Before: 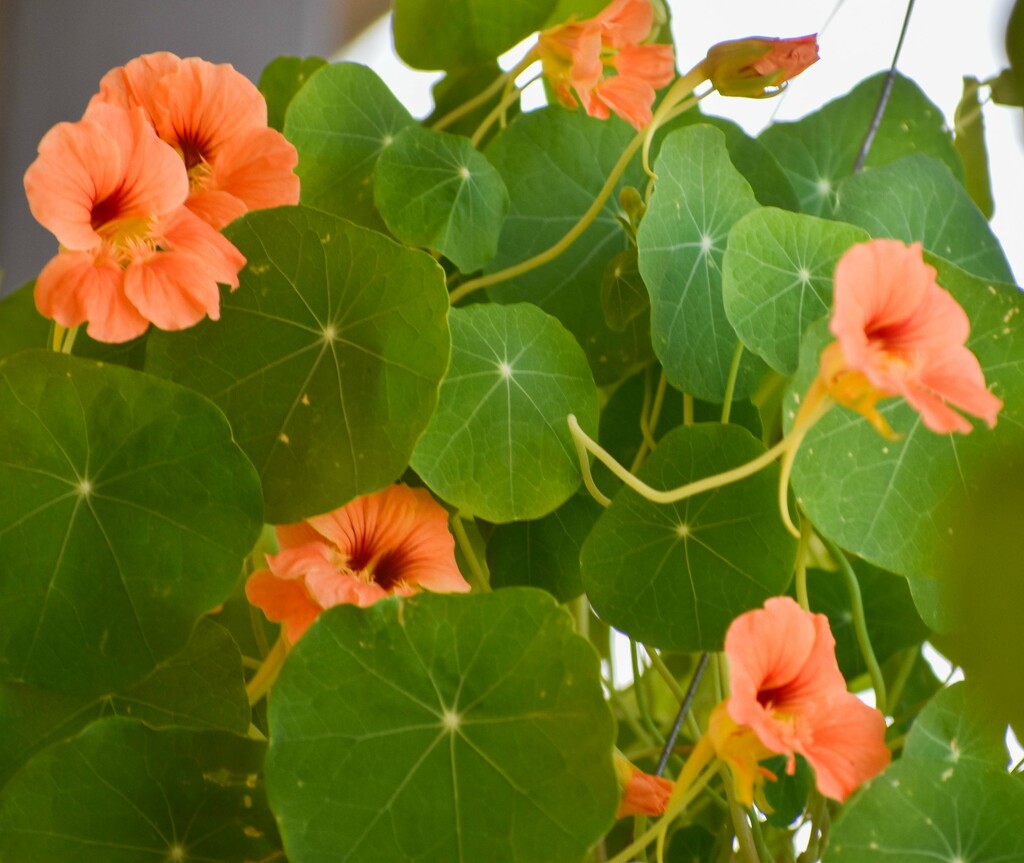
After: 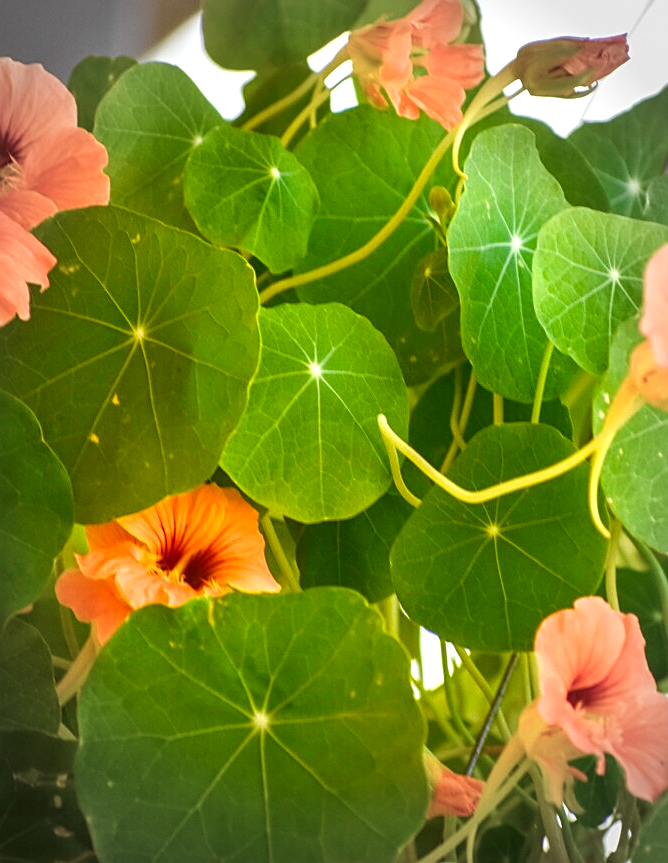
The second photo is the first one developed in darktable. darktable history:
crop and rotate: left 18.603%, right 16.118%
sharpen: on, module defaults
local contrast: on, module defaults
vignetting: fall-off start 64.84%, width/height ratio 0.889
color balance rgb: linear chroma grading › global chroma 17.064%, perceptual saturation grading › global saturation 26.041%, perceptual saturation grading › highlights -27.82%, perceptual saturation grading › mid-tones 15.399%, perceptual saturation grading › shadows 33.104%
exposure: black level correction 0, exposure 0.7 EV, compensate exposure bias true, compensate highlight preservation false
